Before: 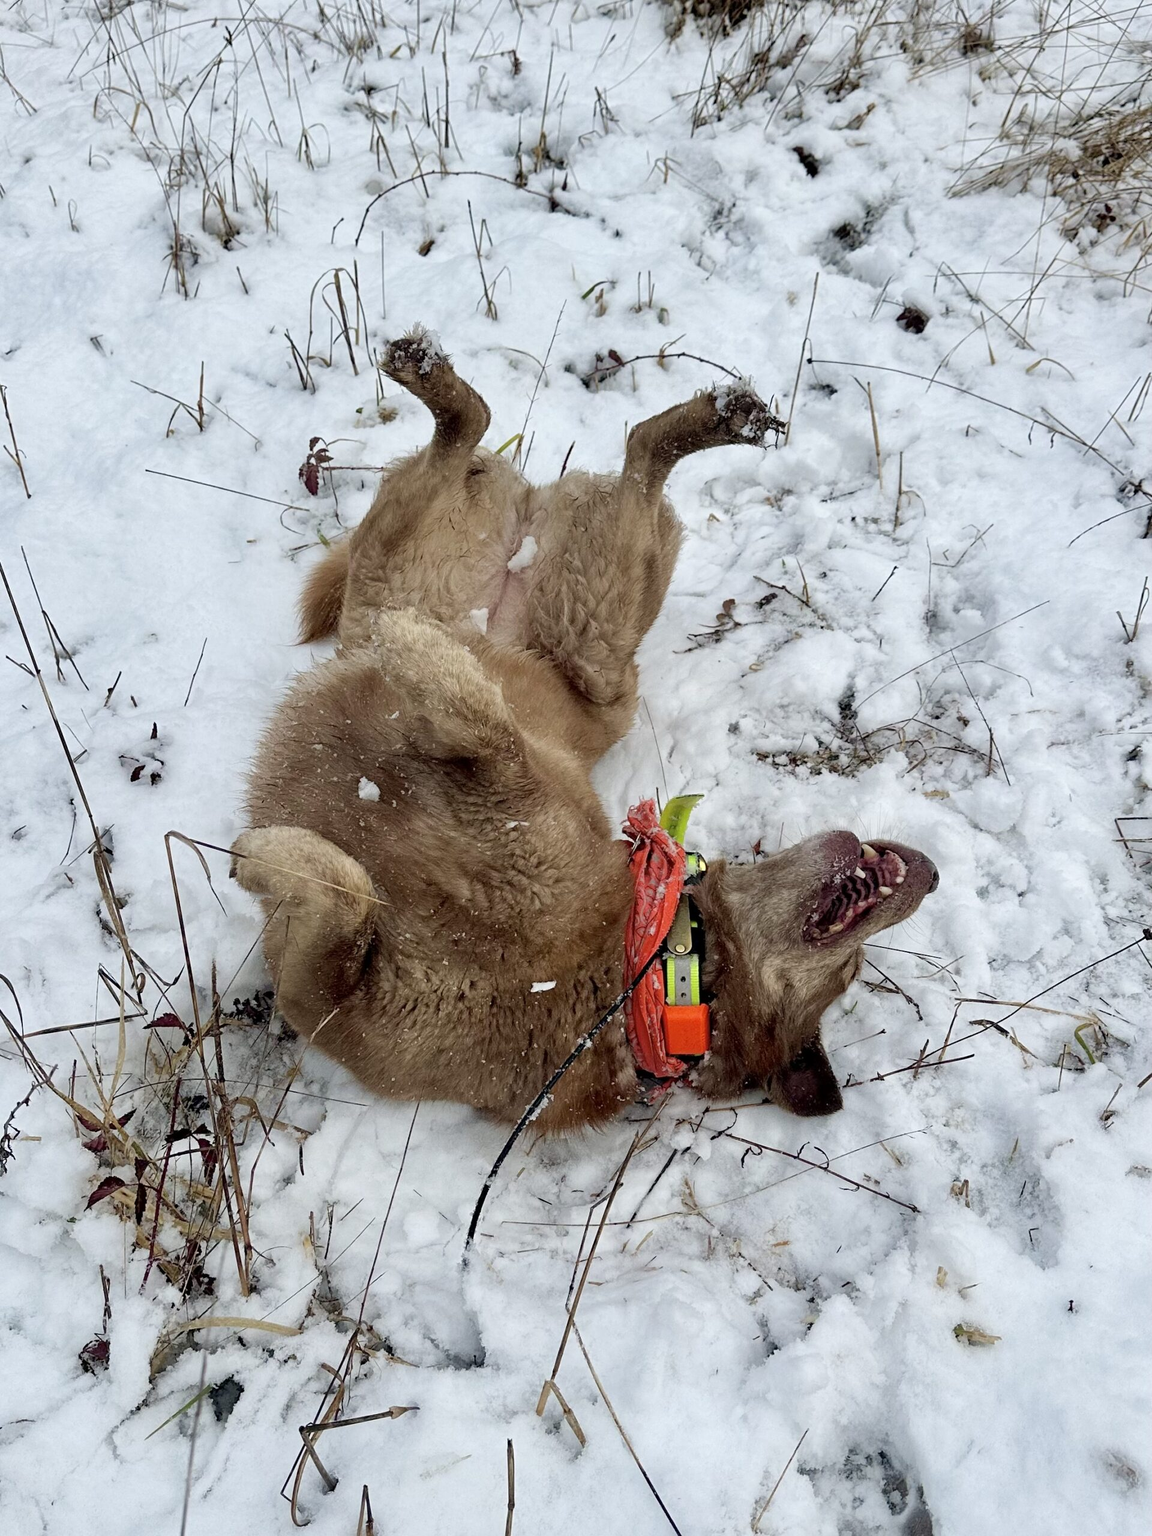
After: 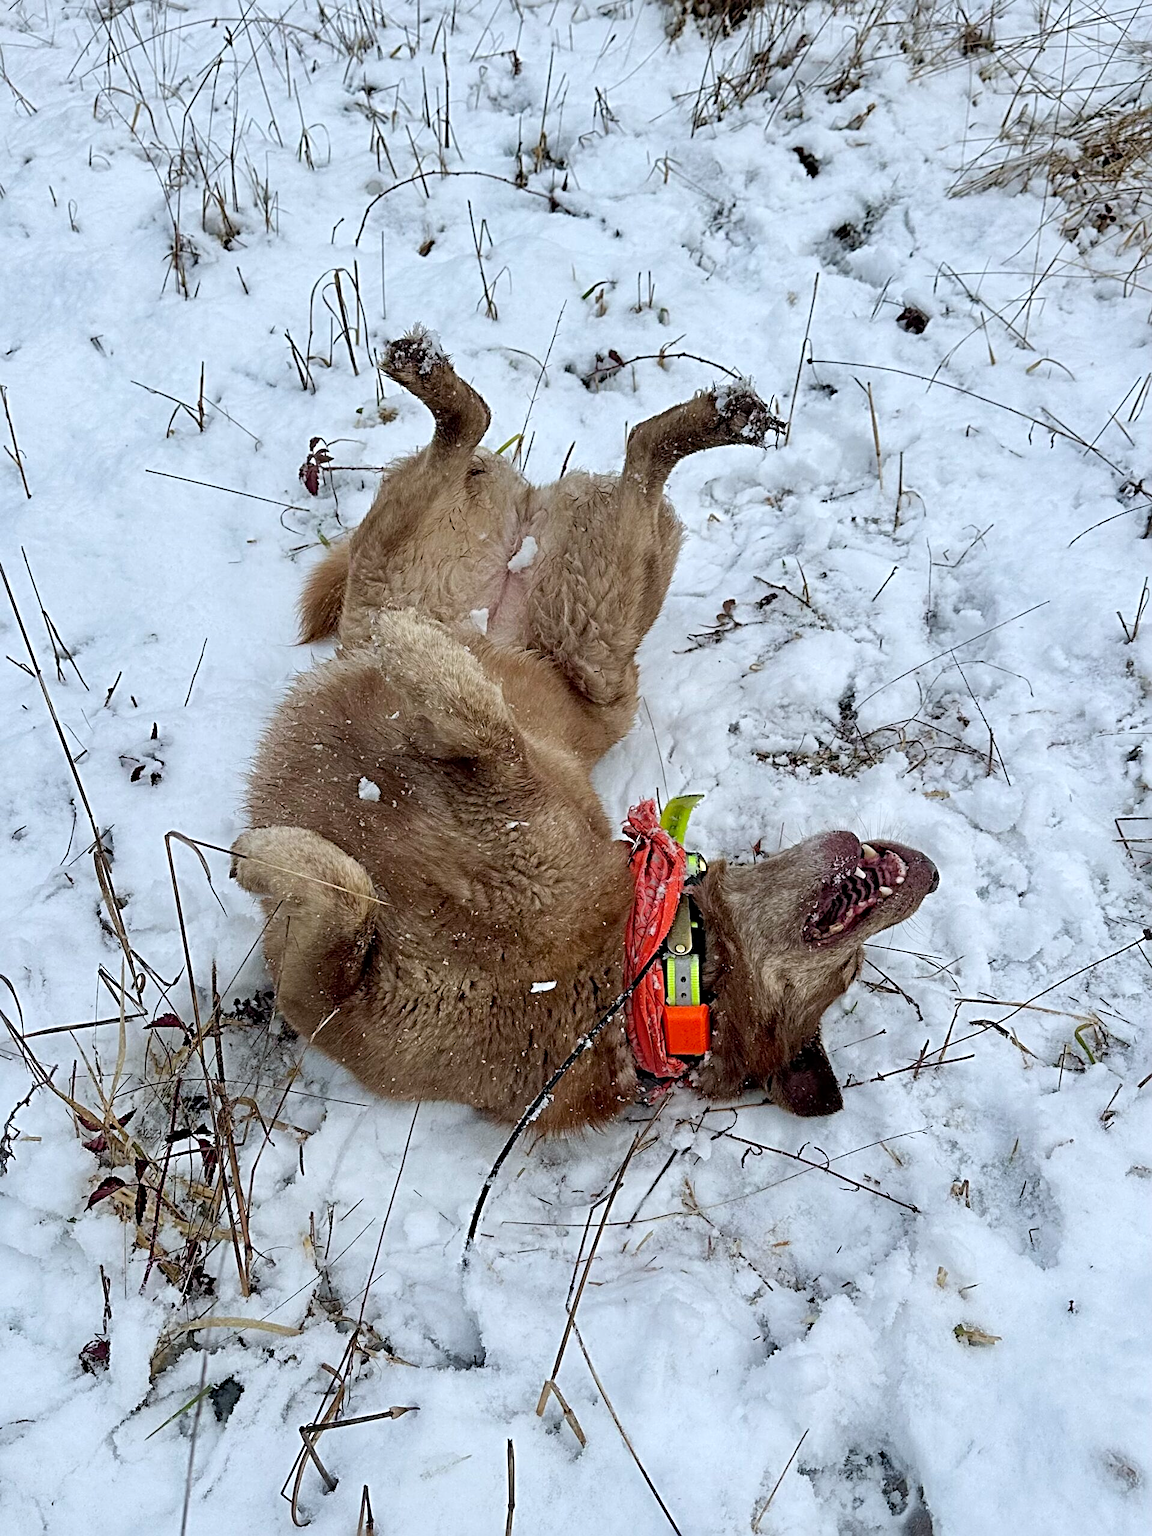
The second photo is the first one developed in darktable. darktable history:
white balance: red 0.974, blue 1.044
sharpen: radius 4.883
